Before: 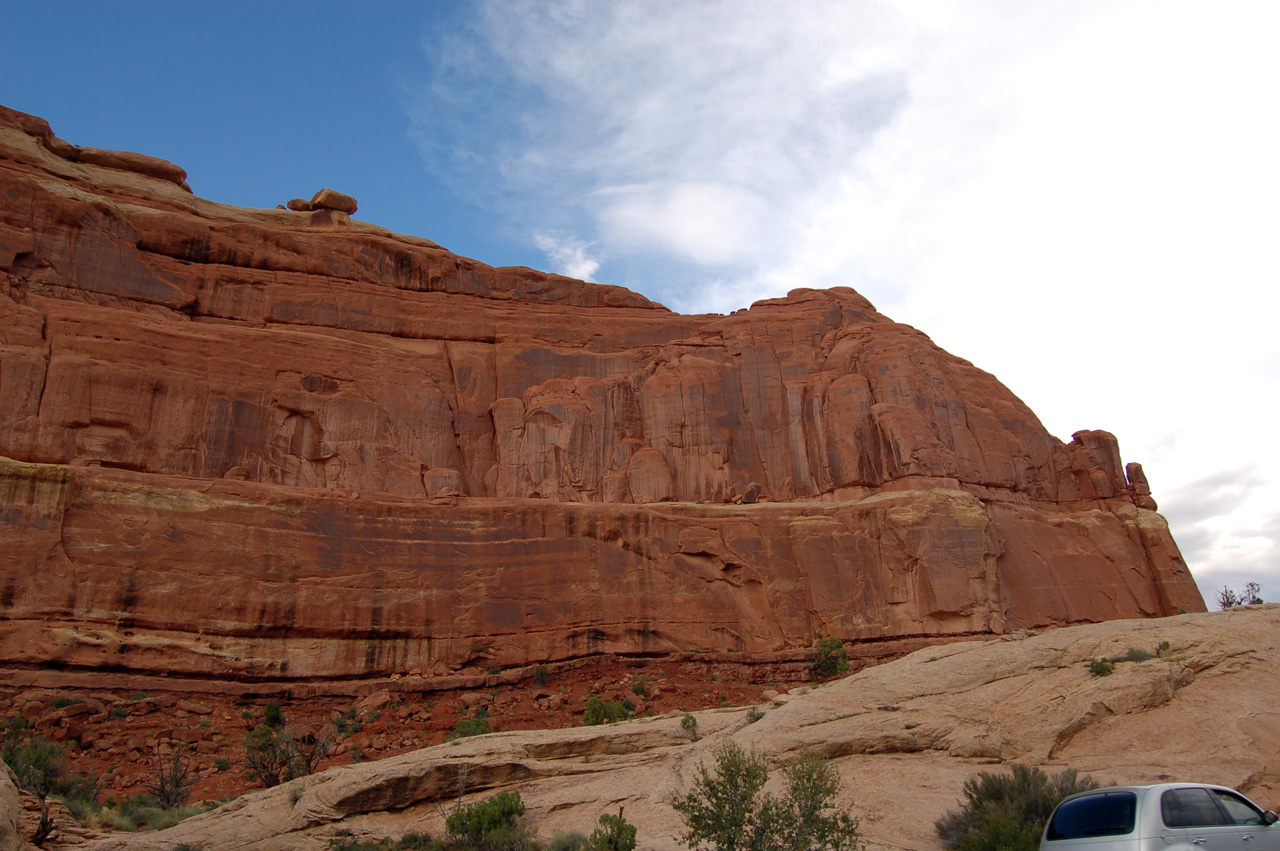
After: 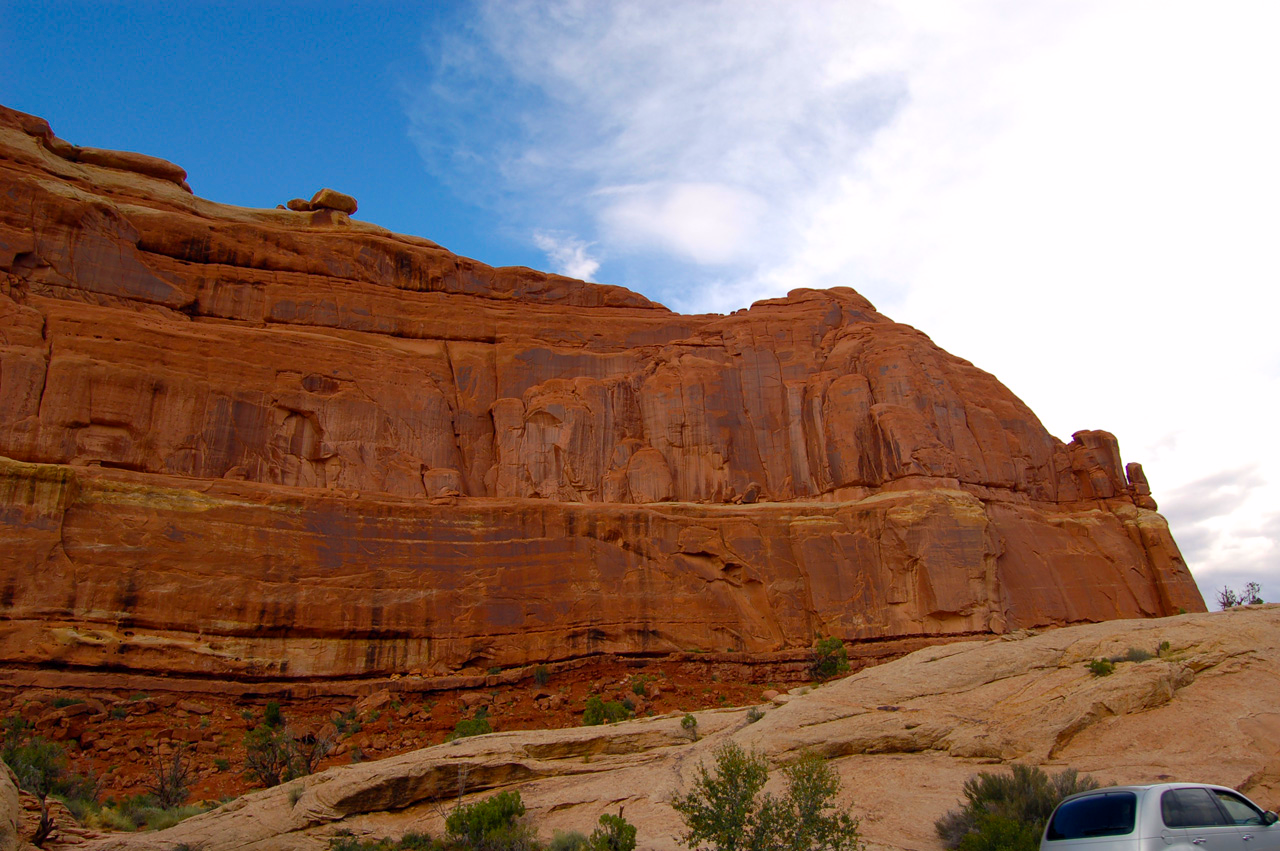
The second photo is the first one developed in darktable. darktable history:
color balance rgb: highlights gain › chroma 0.186%, highlights gain › hue 331.95°, perceptual saturation grading › global saturation 25.835%, global vibrance 24.164%
